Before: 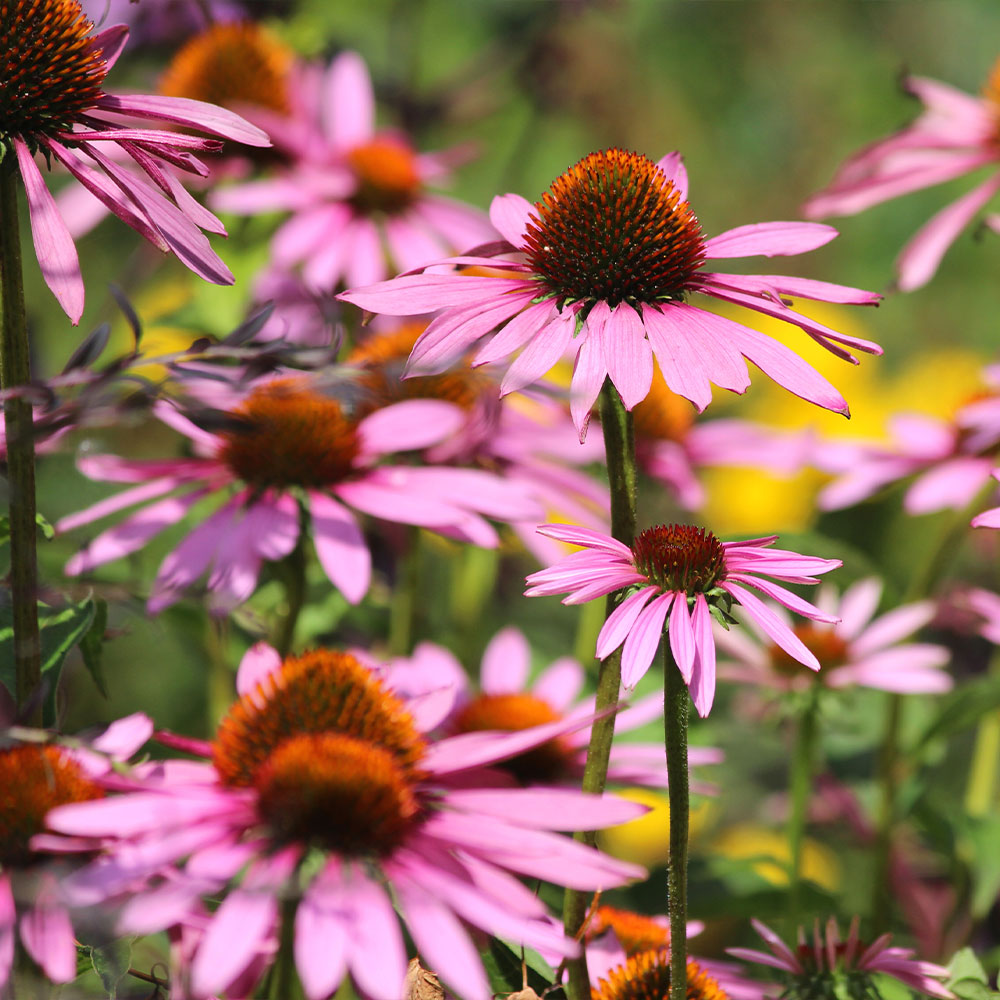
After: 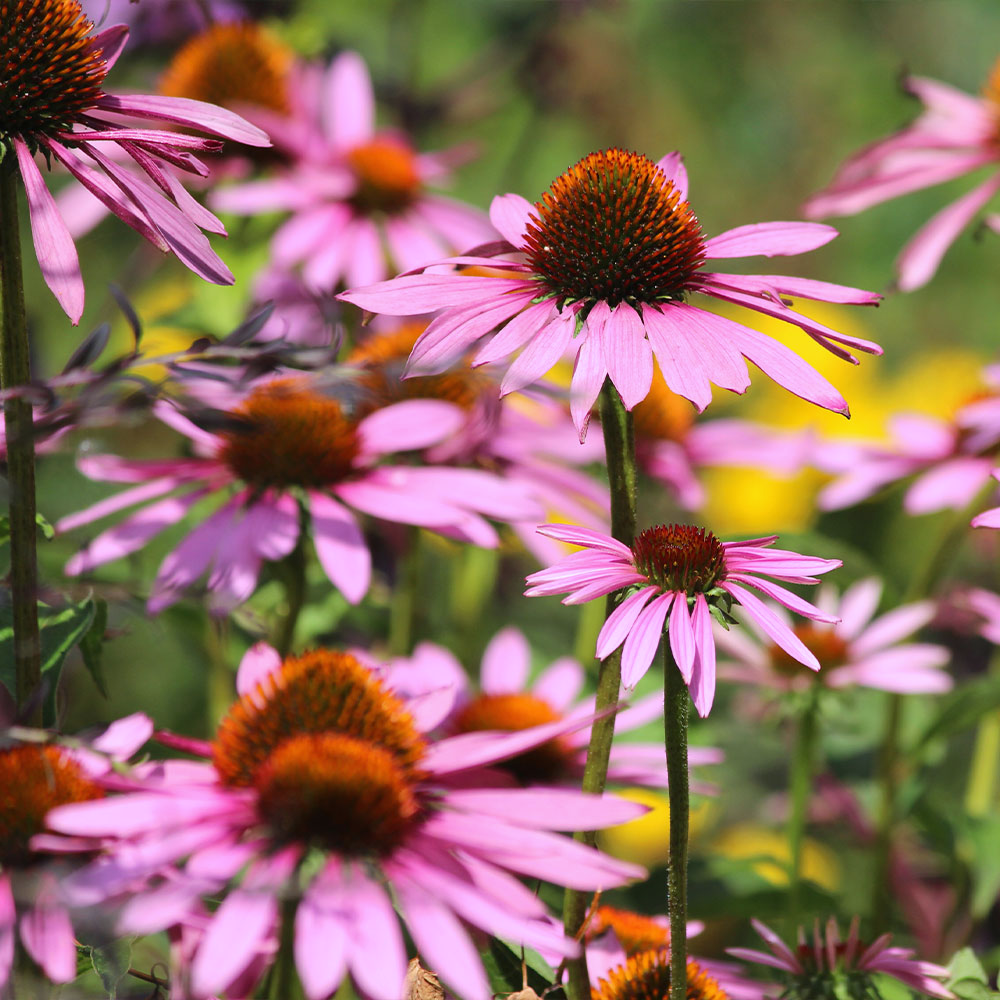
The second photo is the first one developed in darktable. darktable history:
white balance: red 0.983, blue 1.036
exposure: compensate exposure bias true, compensate highlight preservation false
